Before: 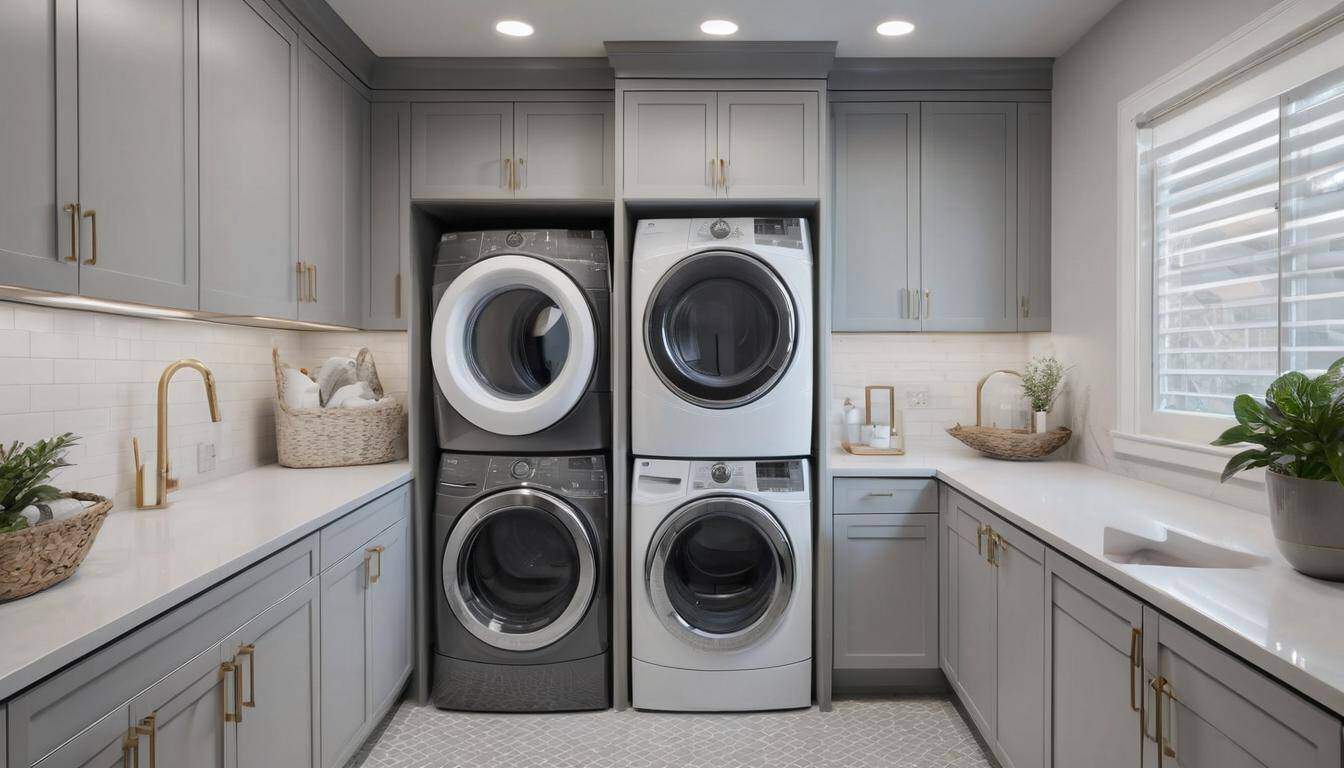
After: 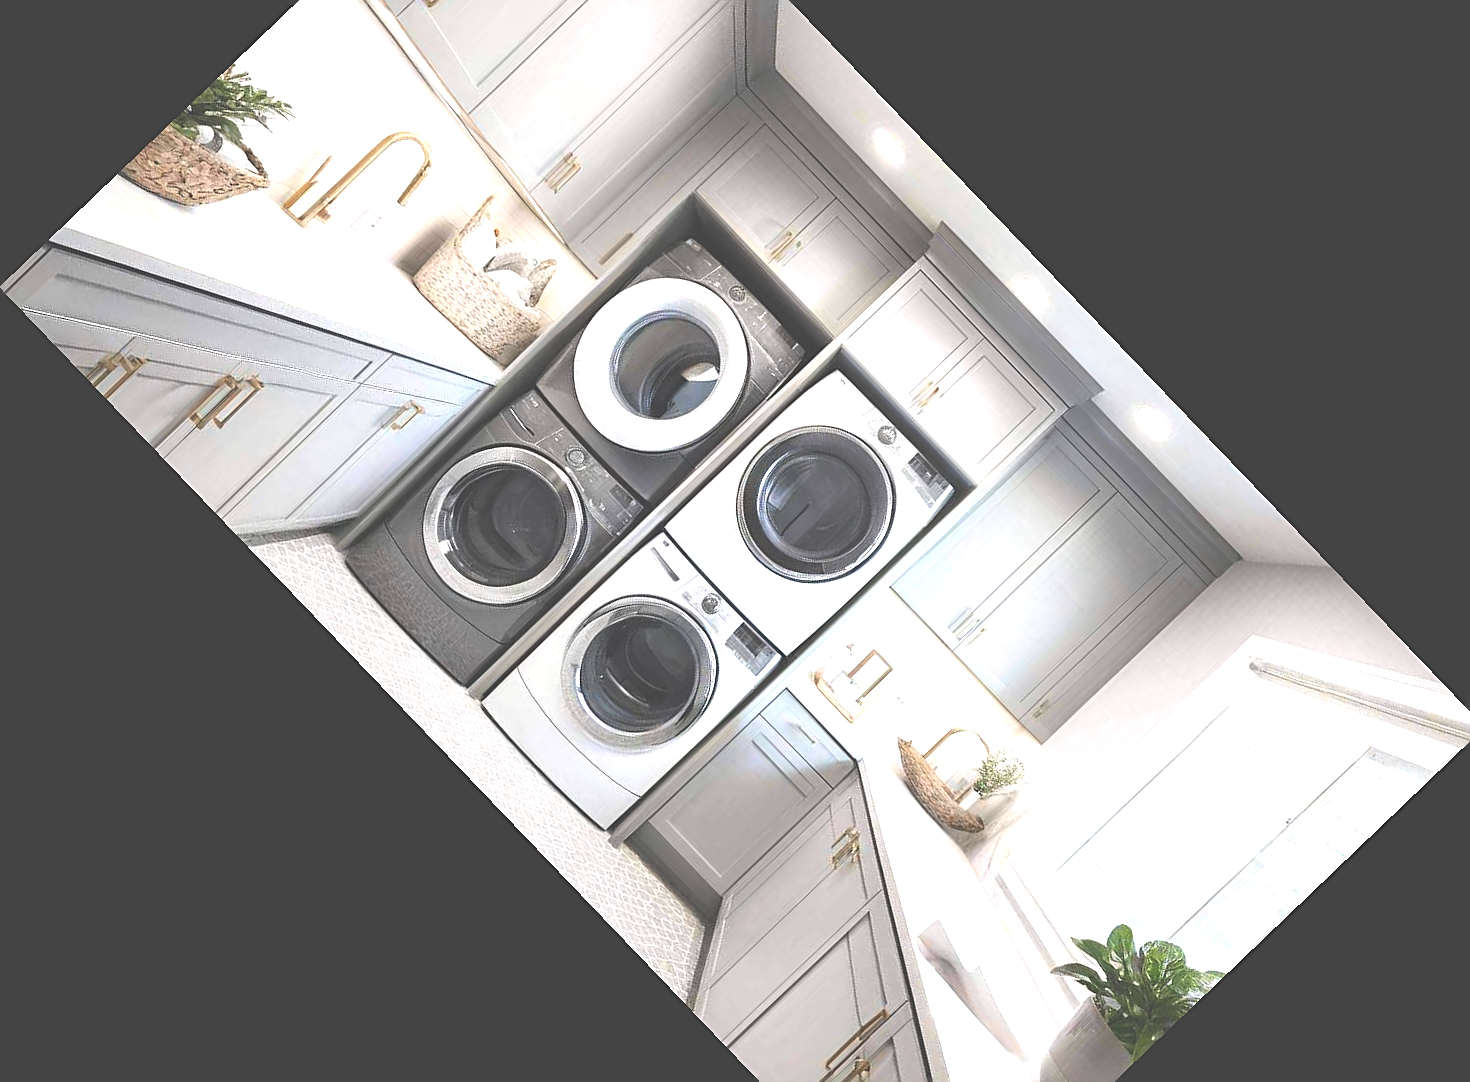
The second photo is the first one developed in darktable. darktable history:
exposure: black level correction -0.023, exposure 1.397 EV, compensate highlight preservation false
crop and rotate: angle -46.26°, top 16.234%, right 0.912%, bottom 11.704%
sharpen: on, module defaults
